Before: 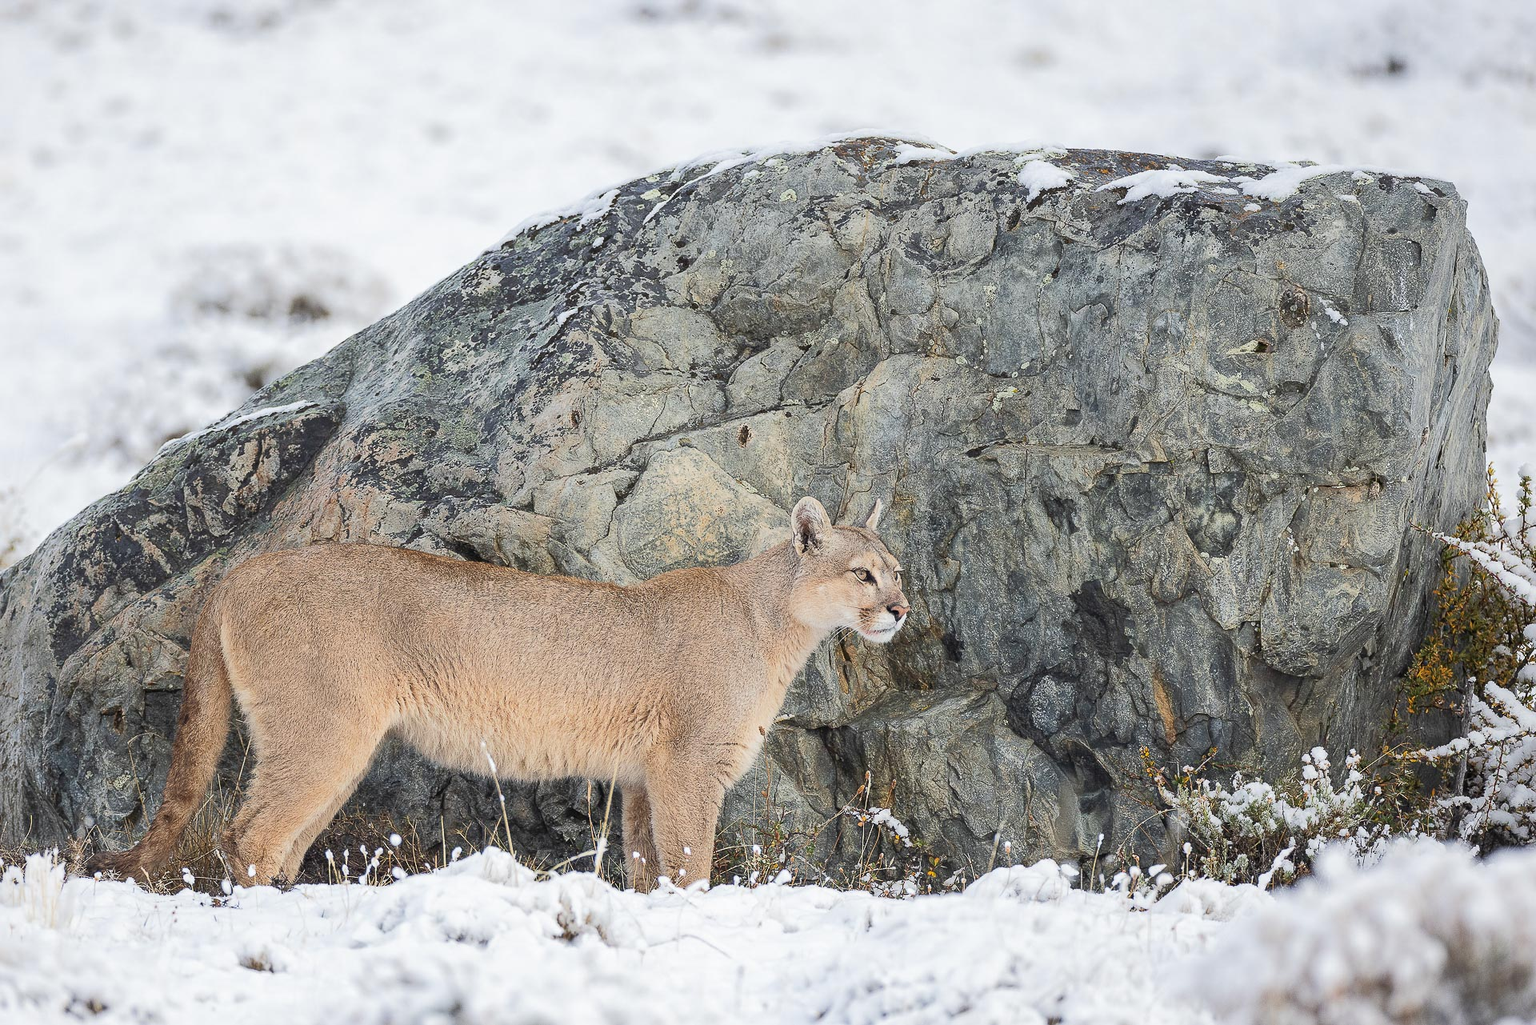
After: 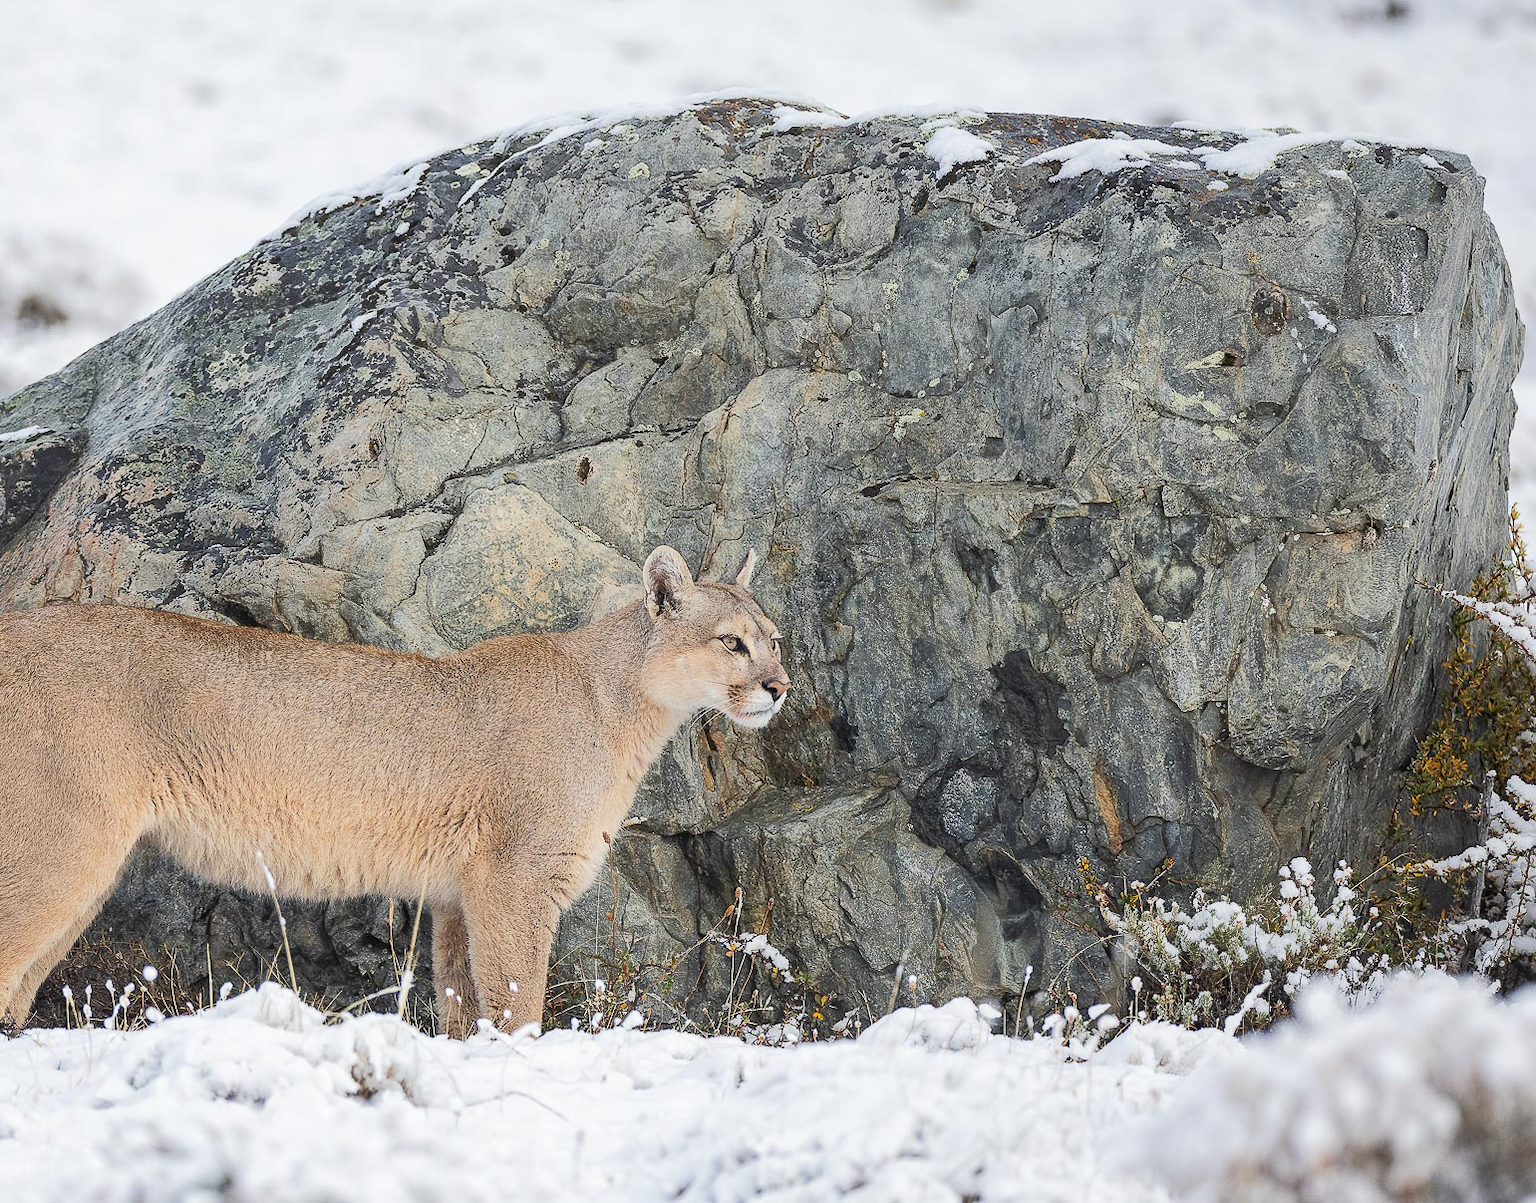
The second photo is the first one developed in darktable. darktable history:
crop and rotate: left 17.959%, top 5.771%, right 1.742%
exposure: exposure 0 EV, compensate highlight preservation false
